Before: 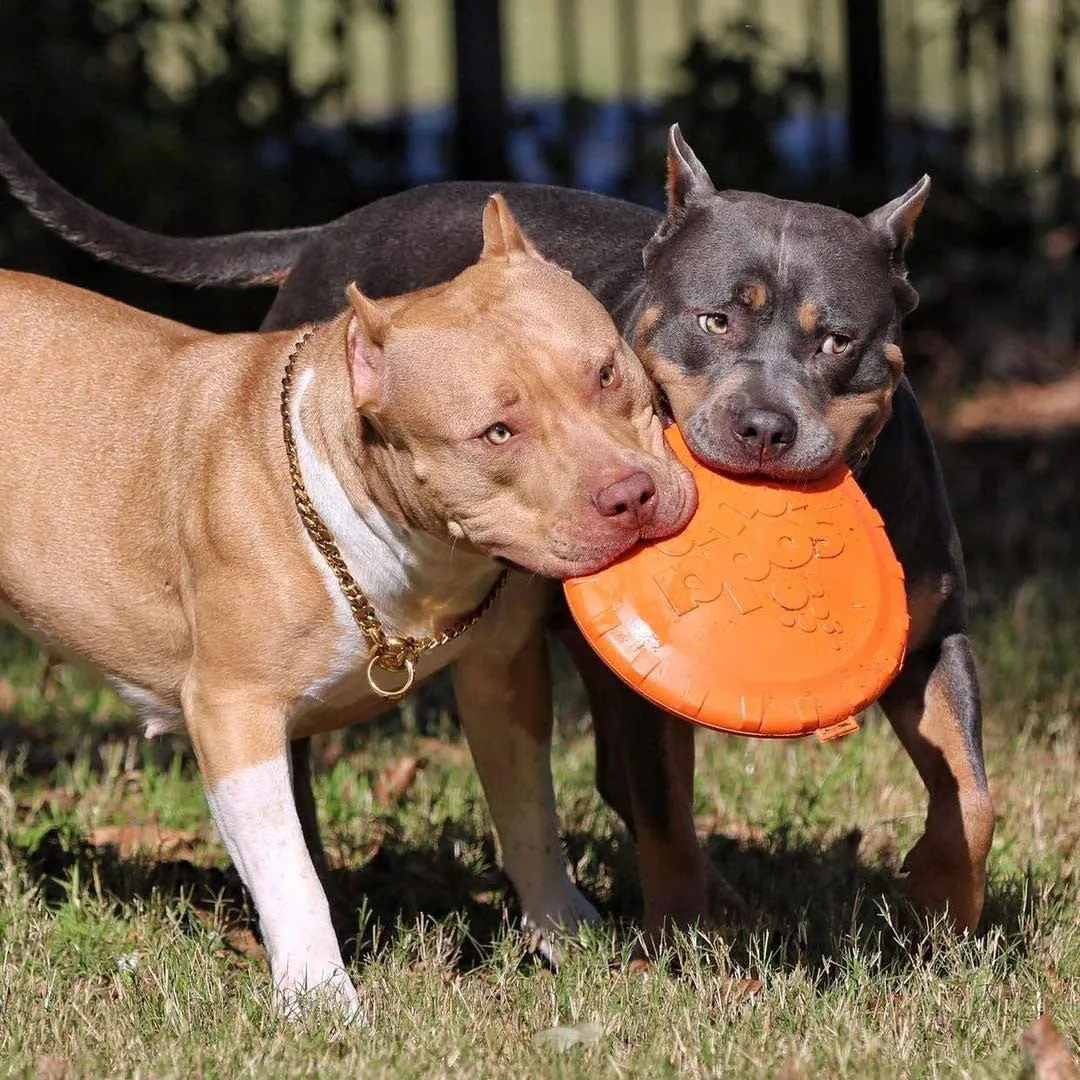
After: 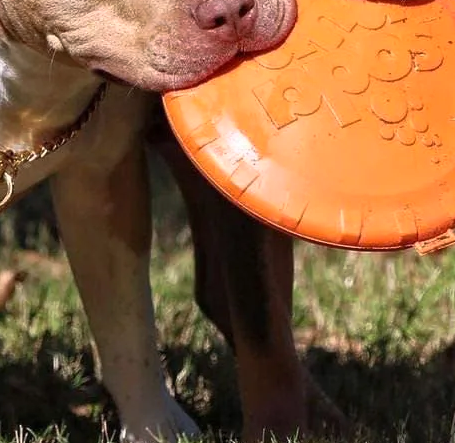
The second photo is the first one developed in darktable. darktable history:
crop: left 37.221%, top 45.169%, right 20.63%, bottom 13.777%
base curve: curves: ch0 [(0, 0) (0.257, 0.25) (0.482, 0.586) (0.757, 0.871) (1, 1)]
